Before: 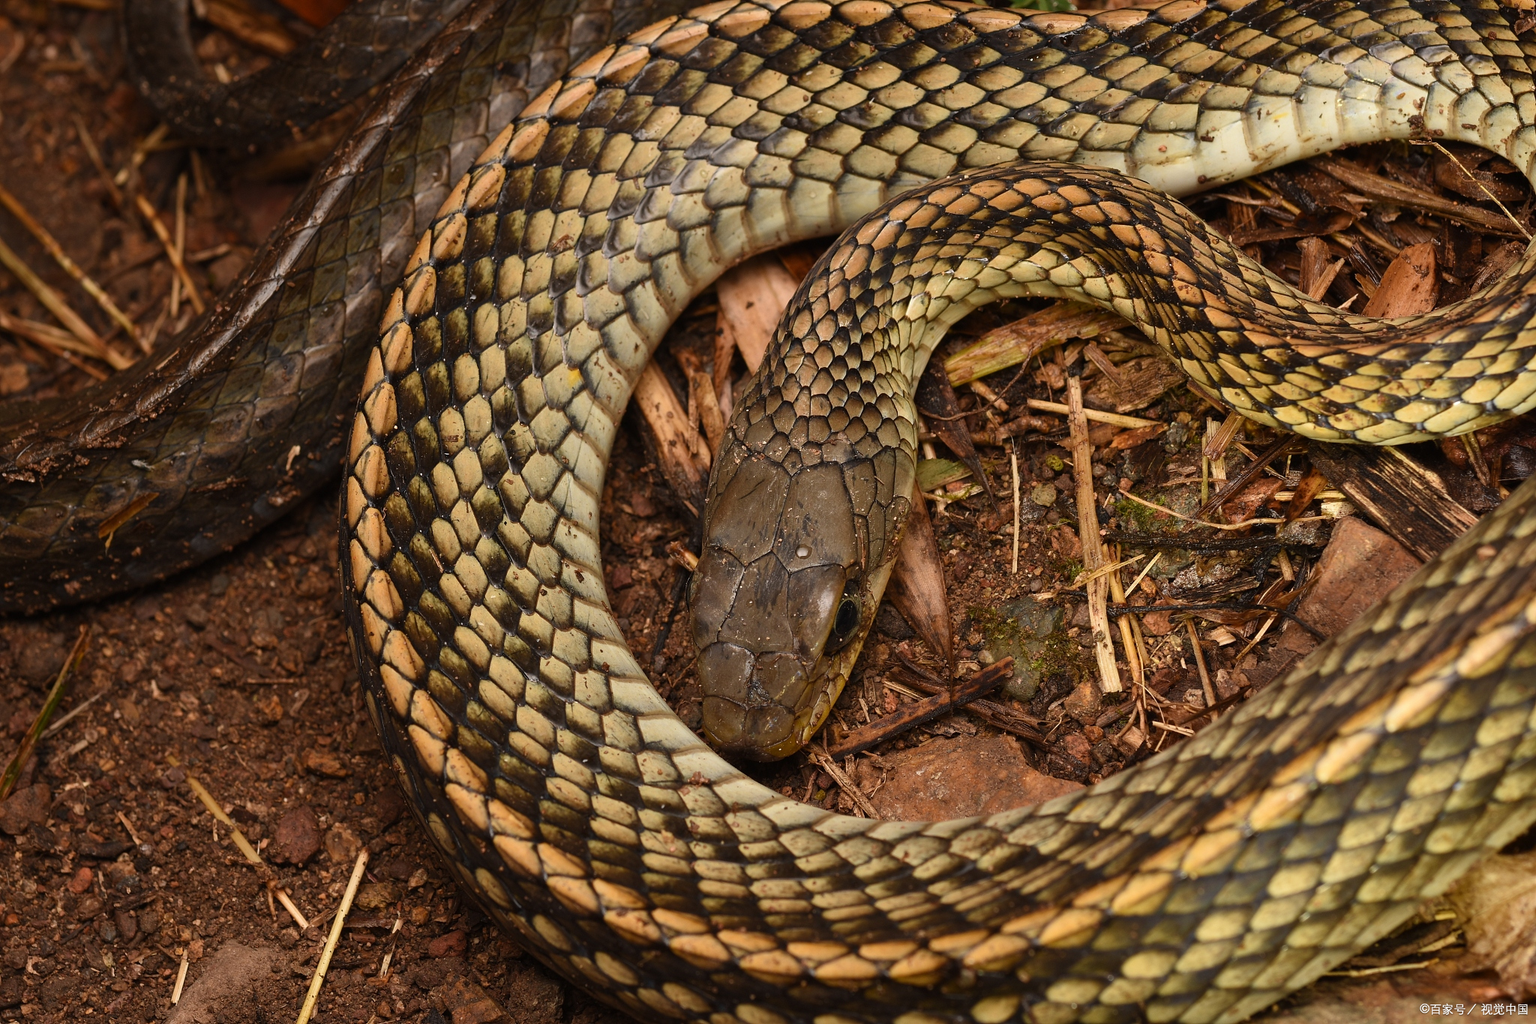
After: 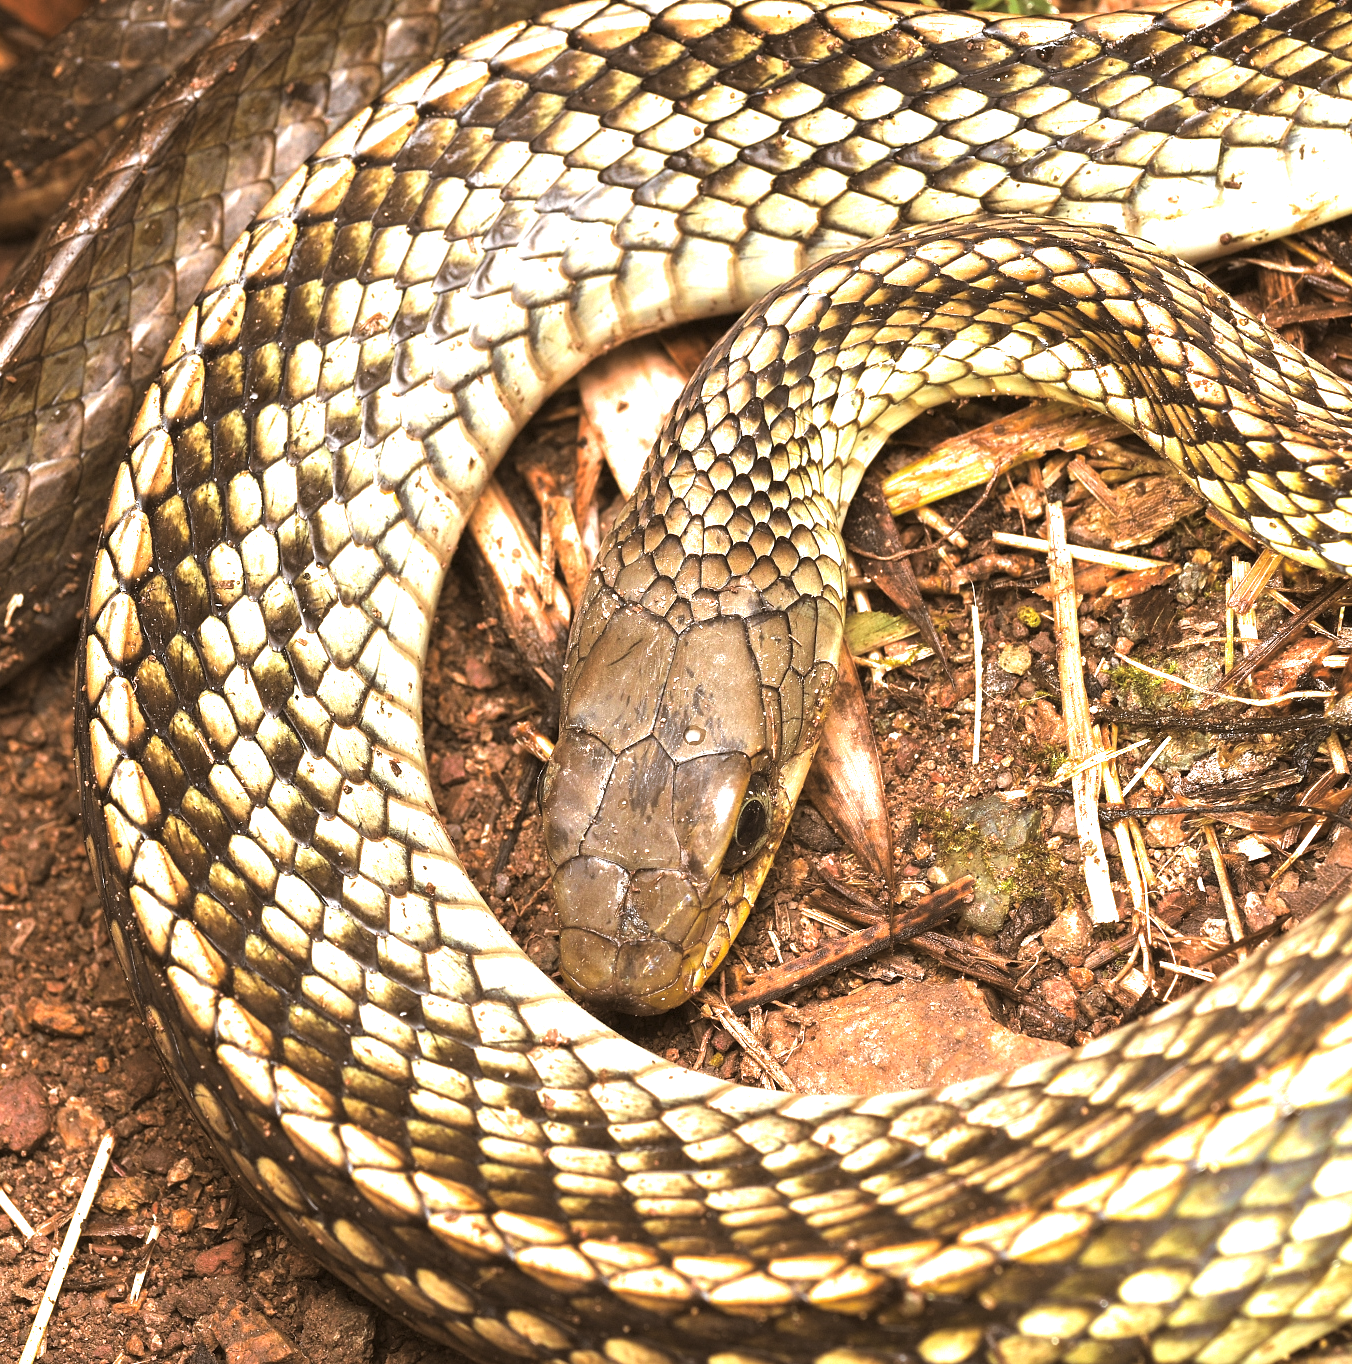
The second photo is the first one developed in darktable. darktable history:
white balance: red 0.98, blue 1.034
exposure: exposure 2.04 EV, compensate highlight preservation false
crop and rotate: left 18.442%, right 15.508%
split-toning: shadows › hue 32.4°, shadows › saturation 0.51, highlights › hue 180°, highlights › saturation 0, balance -60.17, compress 55.19%
